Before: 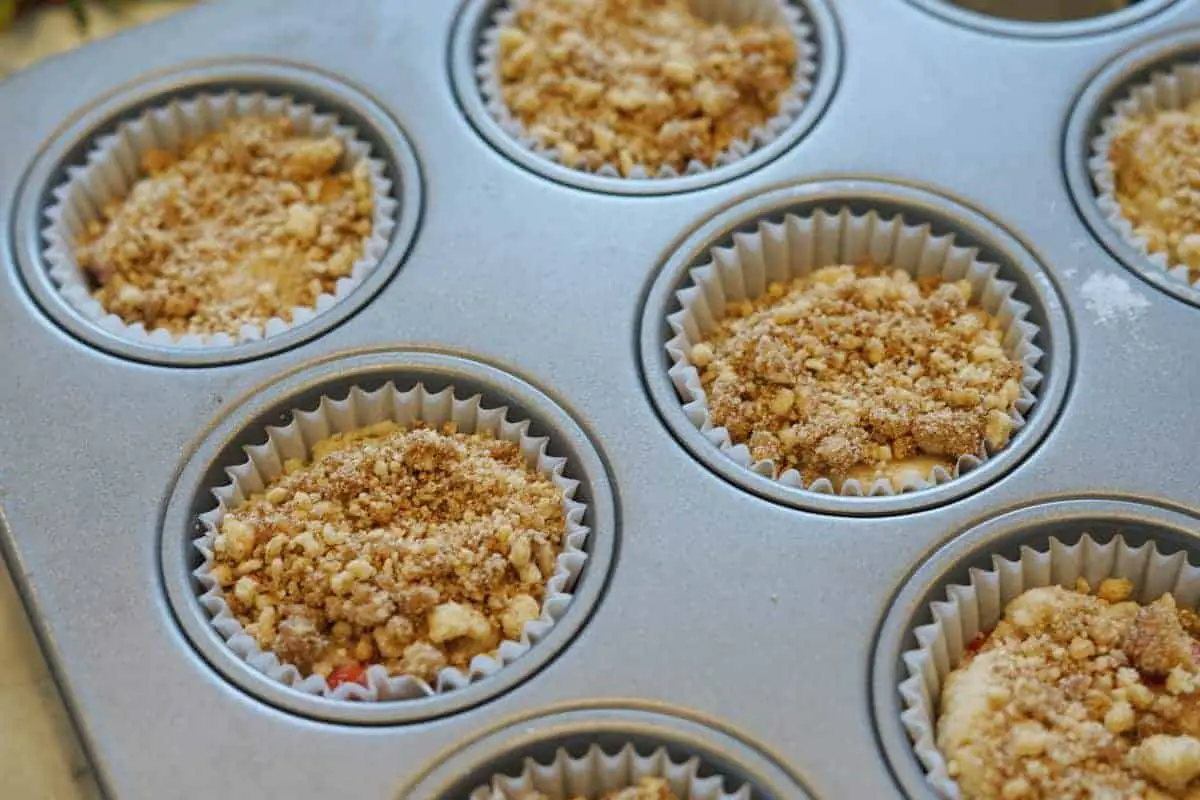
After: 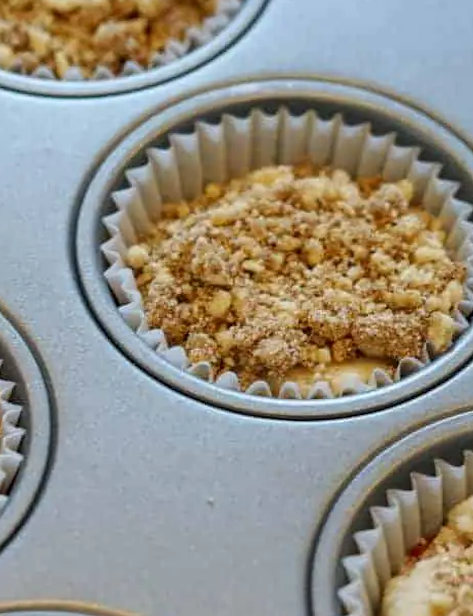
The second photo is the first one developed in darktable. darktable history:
local contrast: on, module defaults
rotate and perspective: lens shift (horizontal) -0.055, automatic cropping off
crop: left 45.721%, top 13.393%, right 14.118%, bottom 10.01%
